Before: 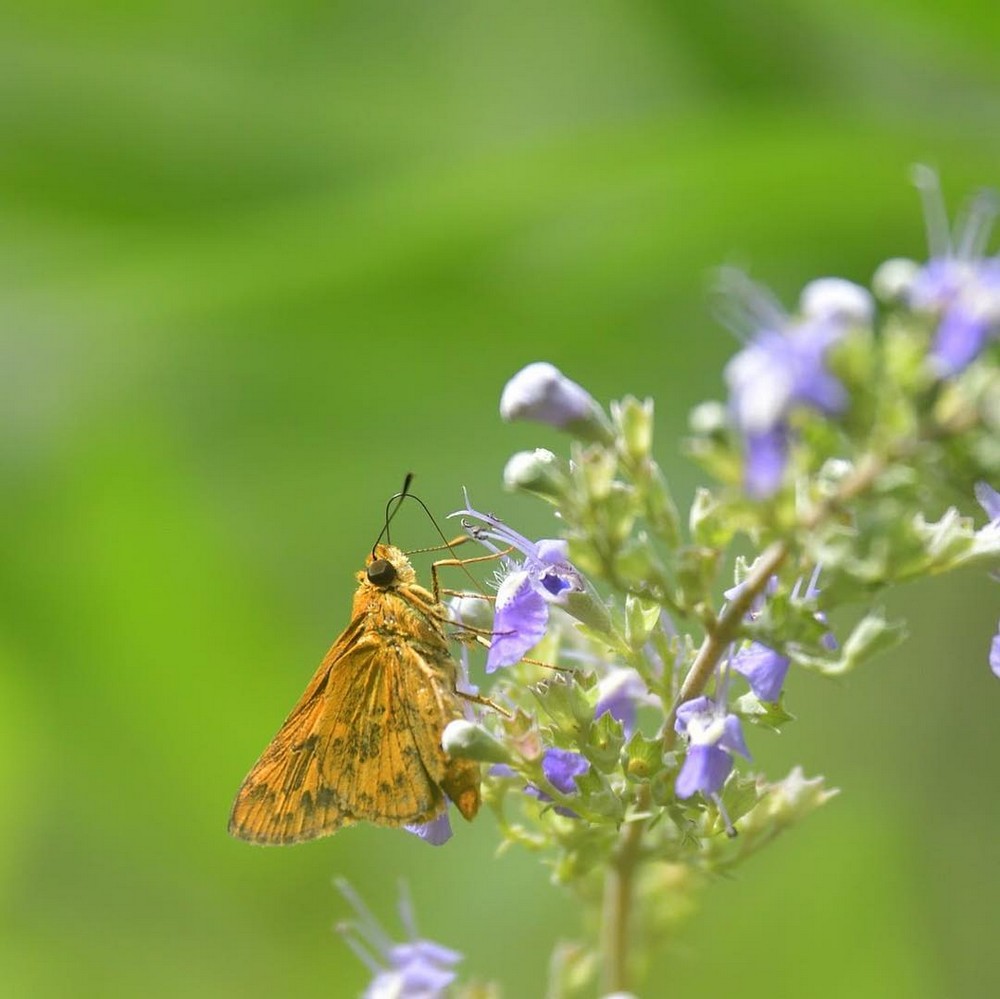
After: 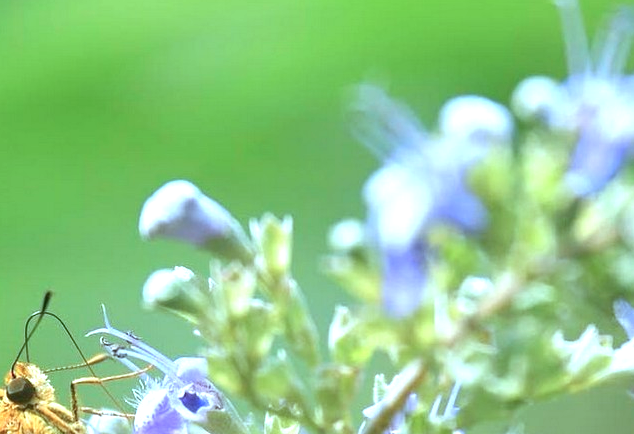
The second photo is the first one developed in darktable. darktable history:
crop: left 36.173%, top 18.288%, right 0.425%, bottom 38.231%
exposure: black level correction 0, exposure 0.692 EV, compensate exposure bias true, compensate highlight preservation false
color correction: highlights a* -9.68, highlights b* -21.49
